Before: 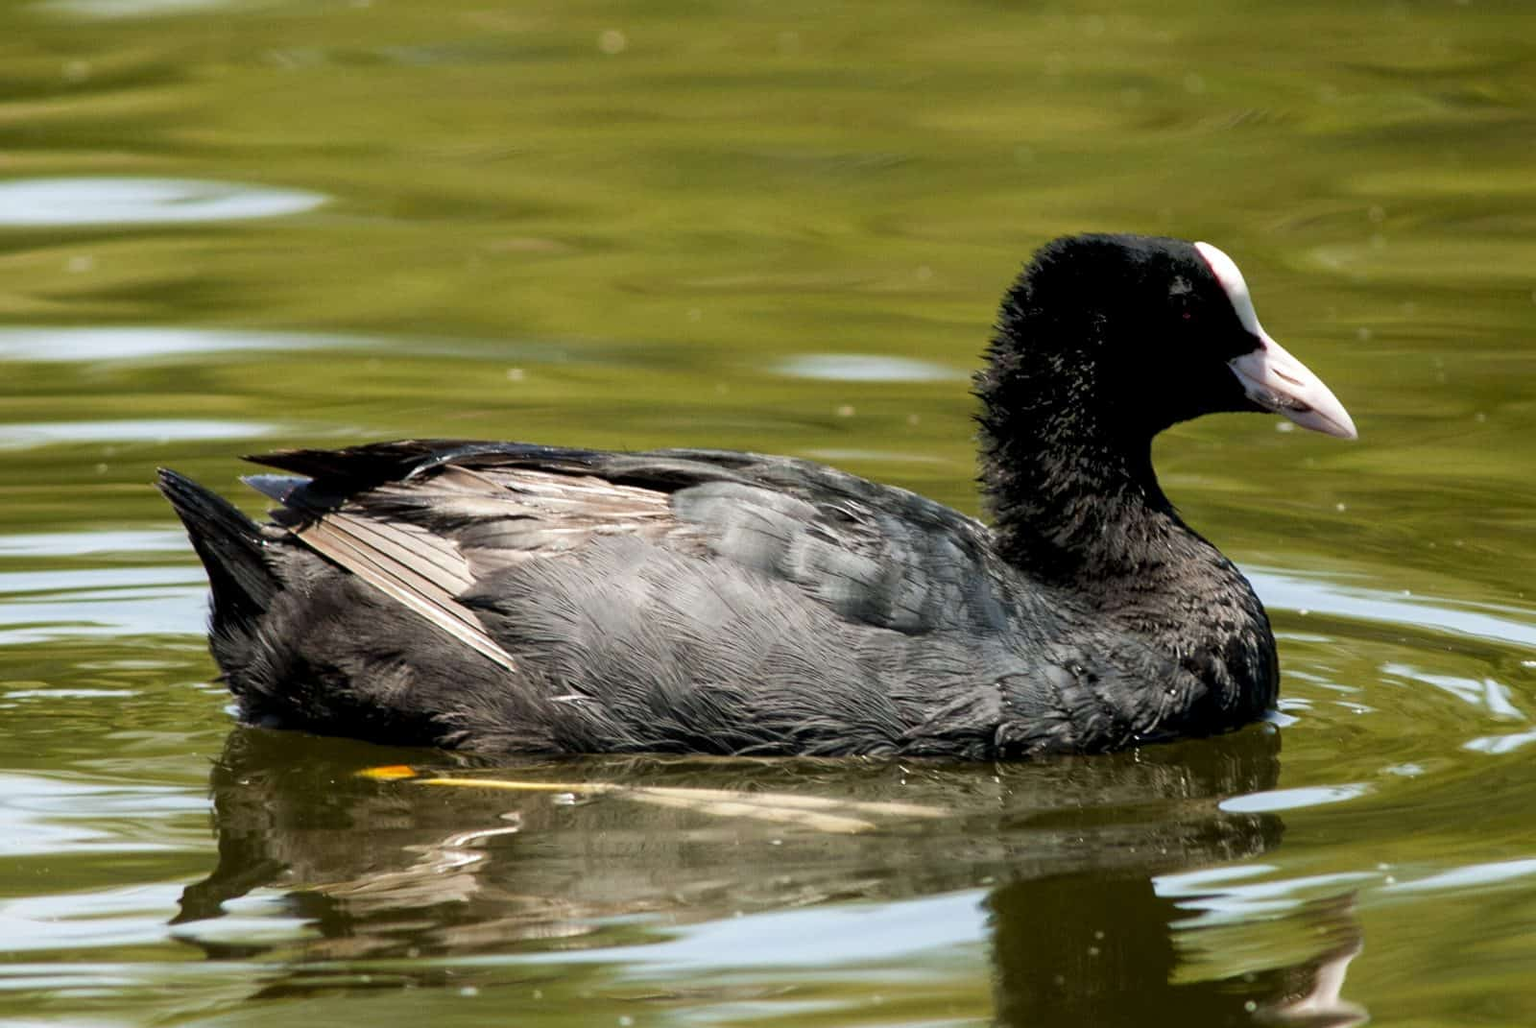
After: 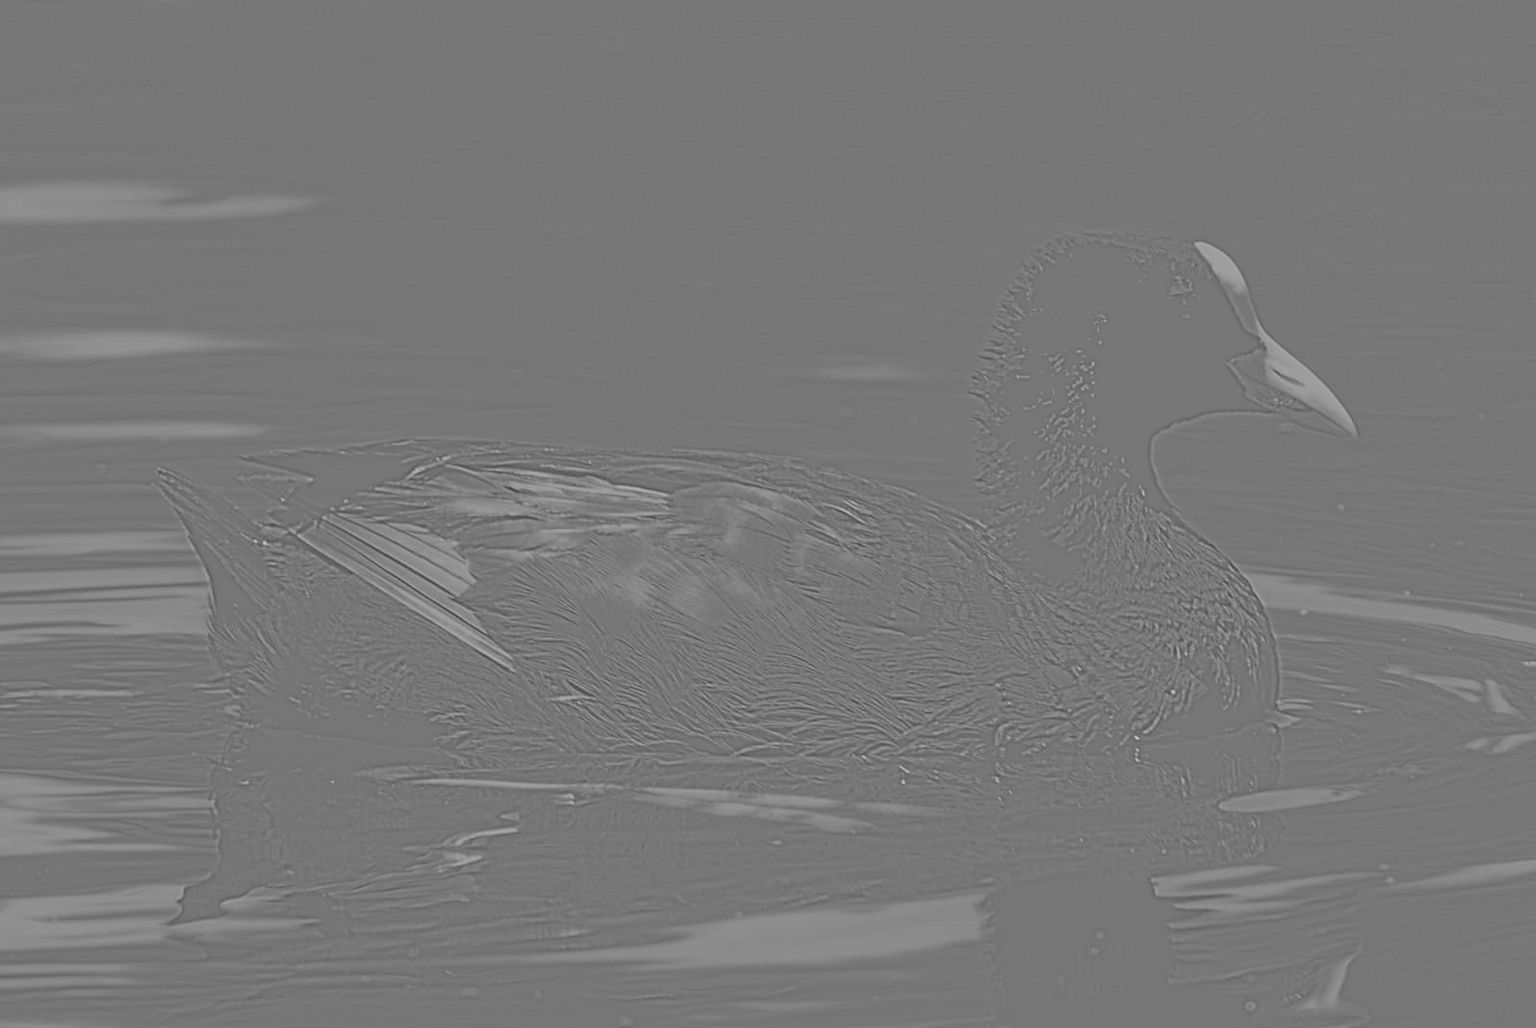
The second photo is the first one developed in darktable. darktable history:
local contrast: detail 150%
exposure: black level correction 0, exposure 1.198 EV, compensate exposure bias true, compensate highlight preservation false
highpass: sharpness 6%, contrast boost 7.63%
rgb levels: preserve colors max RGB
